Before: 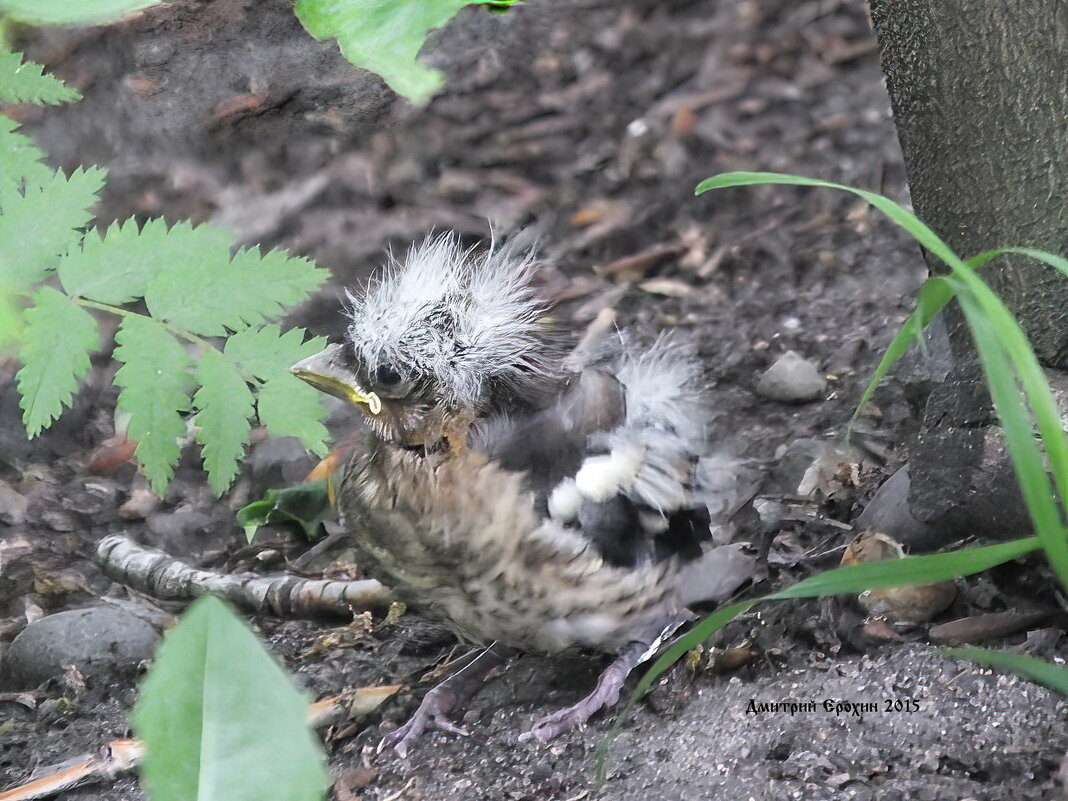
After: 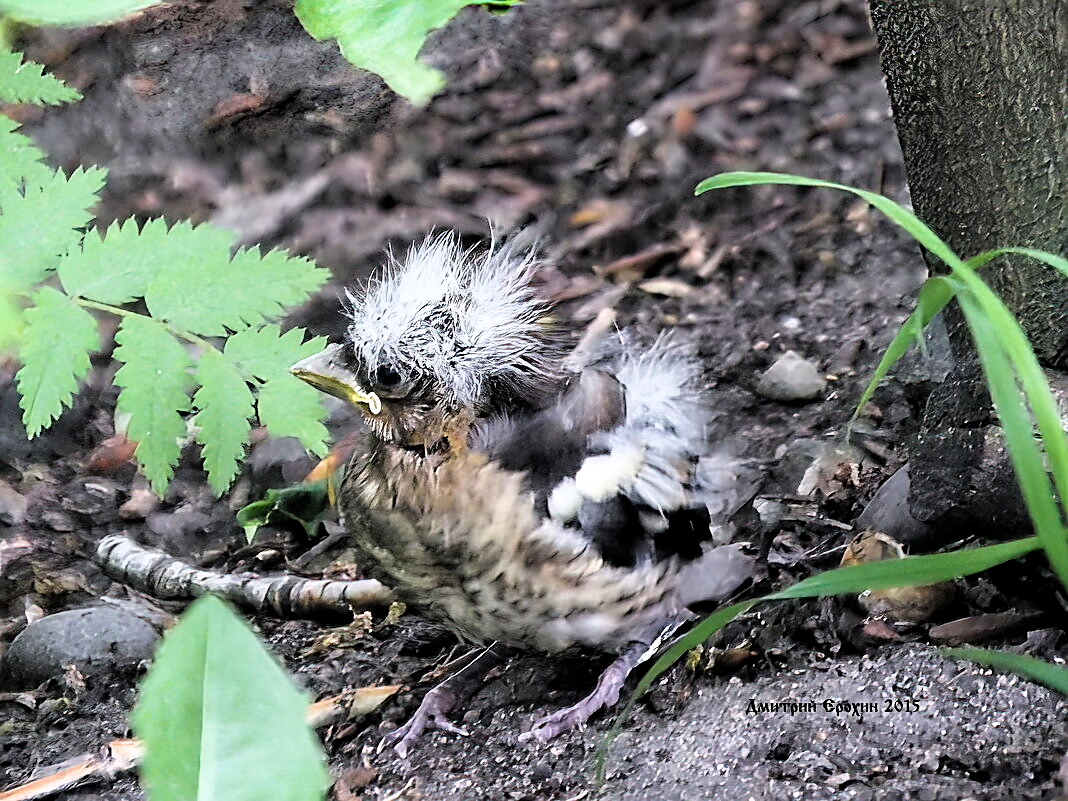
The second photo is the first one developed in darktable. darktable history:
sharpen: on, module defaults
filmic rgb: black relative exposure -5.59 EV, white relative exposure 2.52 EV, target black luminance 0%, hardness 4.55, latitude 67.17%, contrast 1.446, shadows ↔ highlights balance -4.1%
velvia: strength 39.65%
